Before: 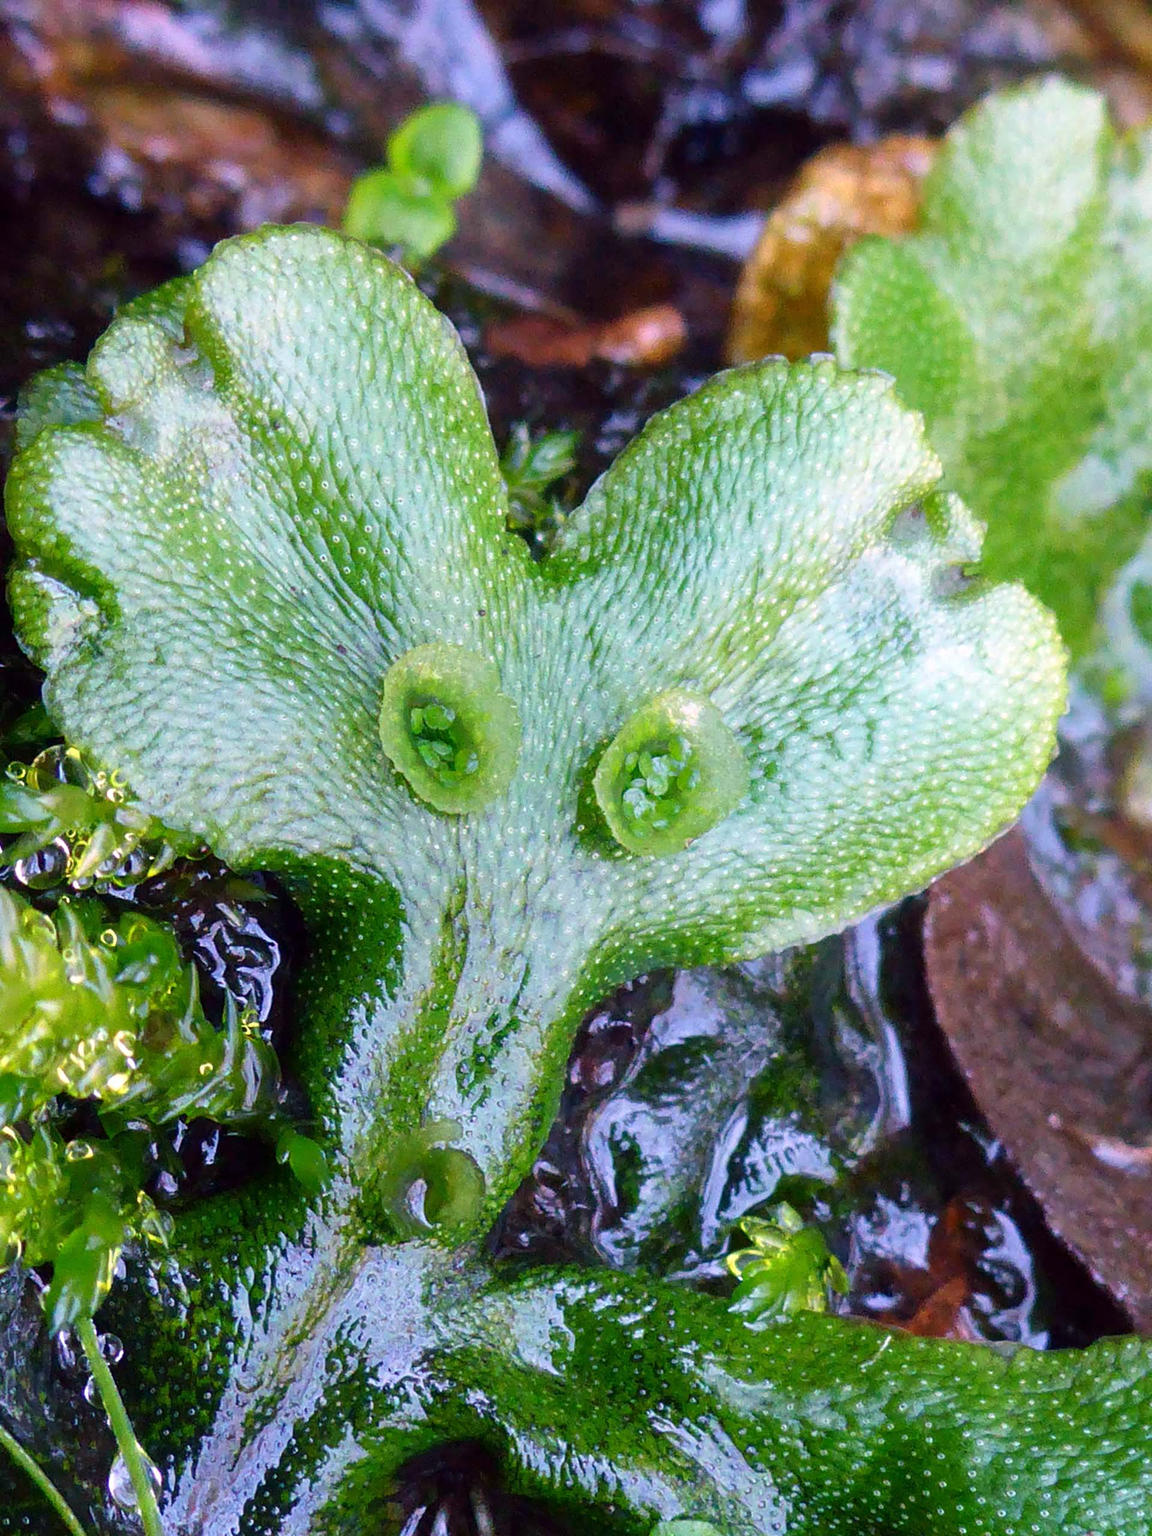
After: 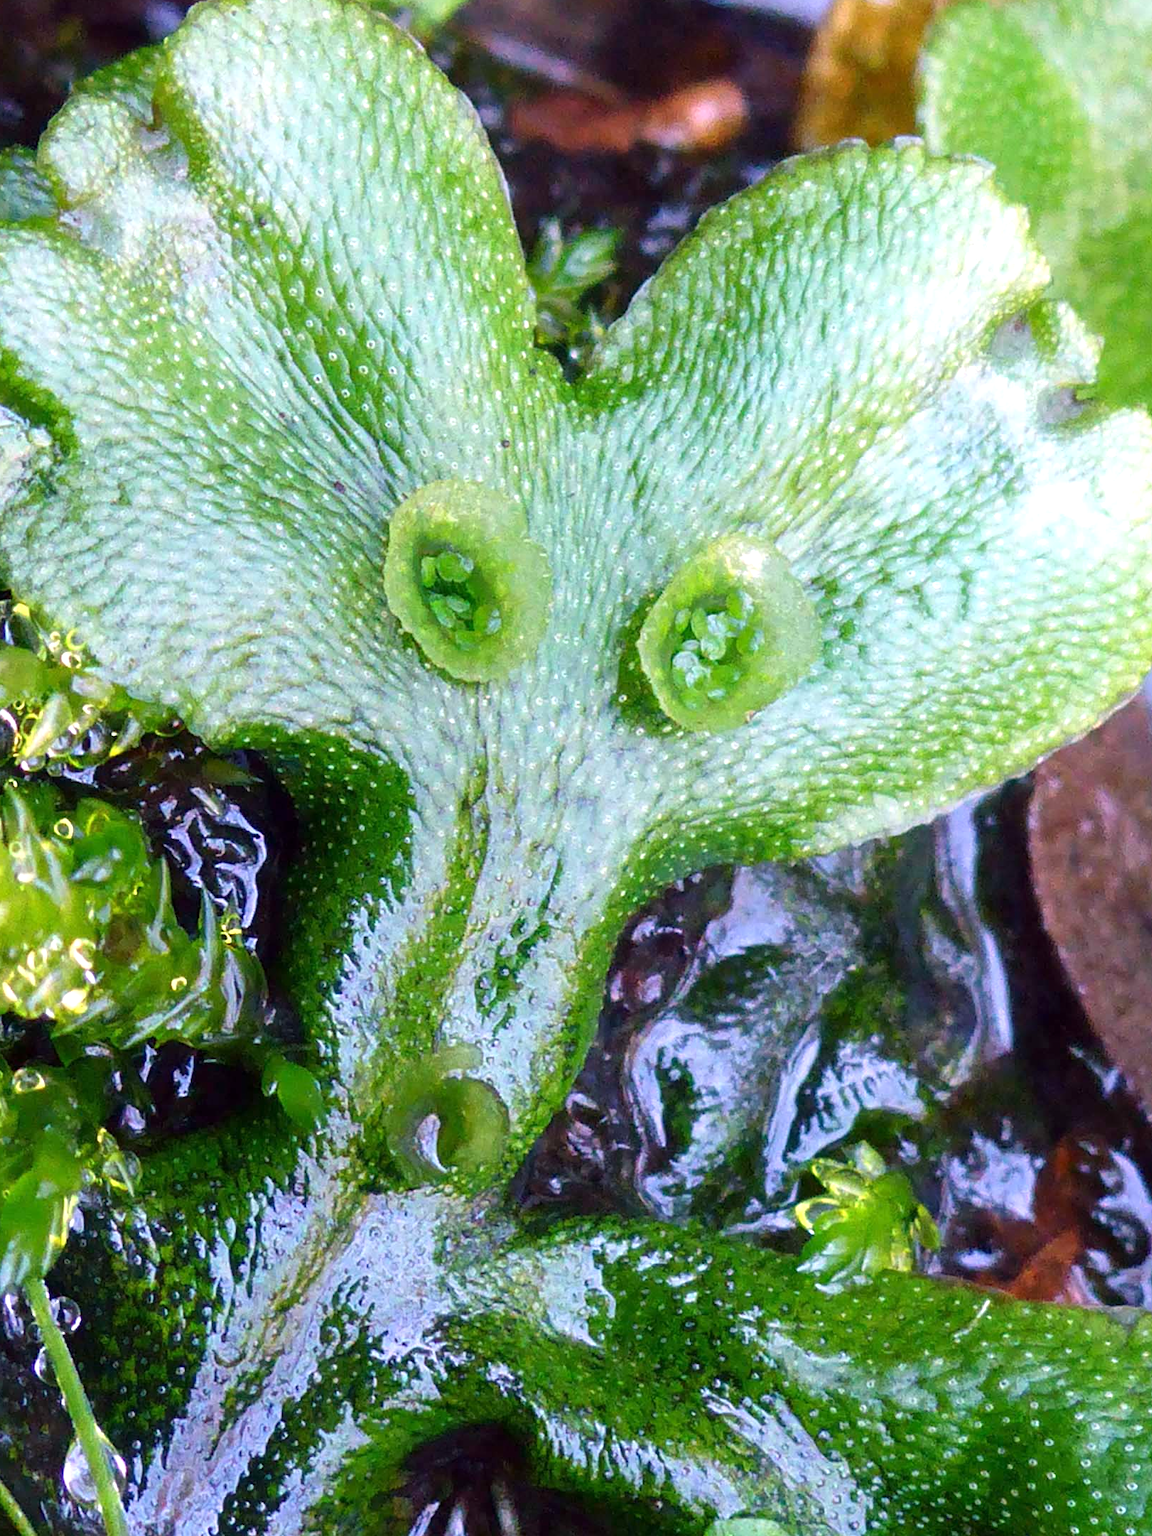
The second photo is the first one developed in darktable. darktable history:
crop and rotate: left 4.842%, top 15.51%, right 10.668%
exposure: exposure 0.3 EV, compensate highlight preservation false
